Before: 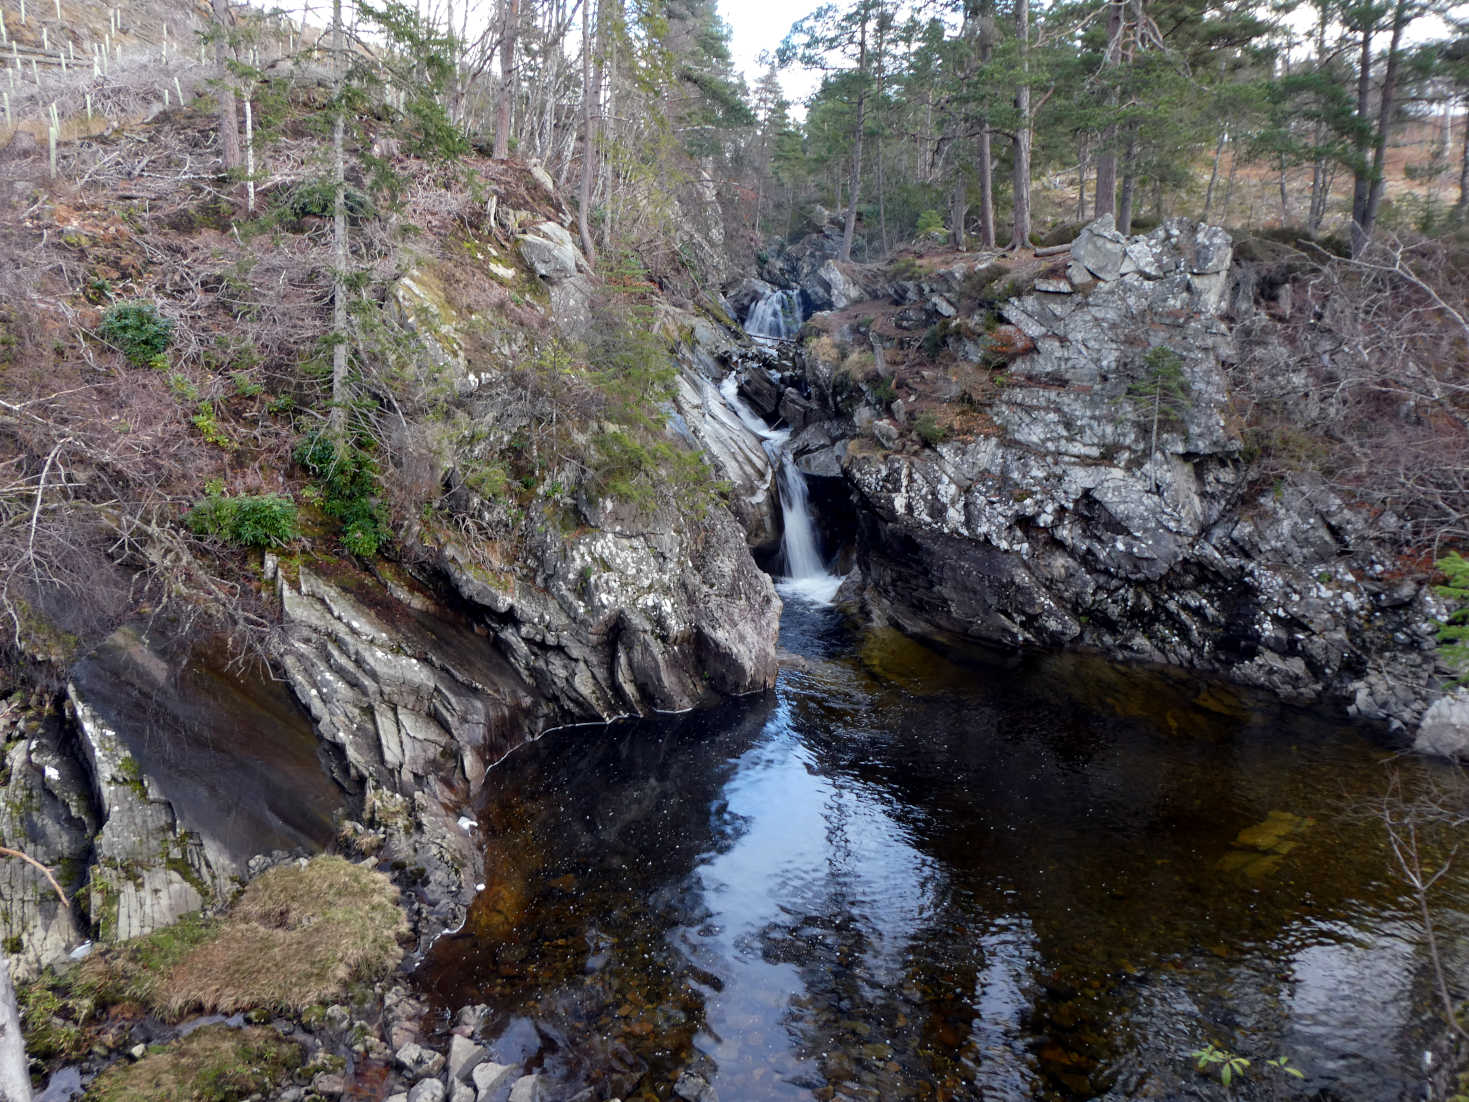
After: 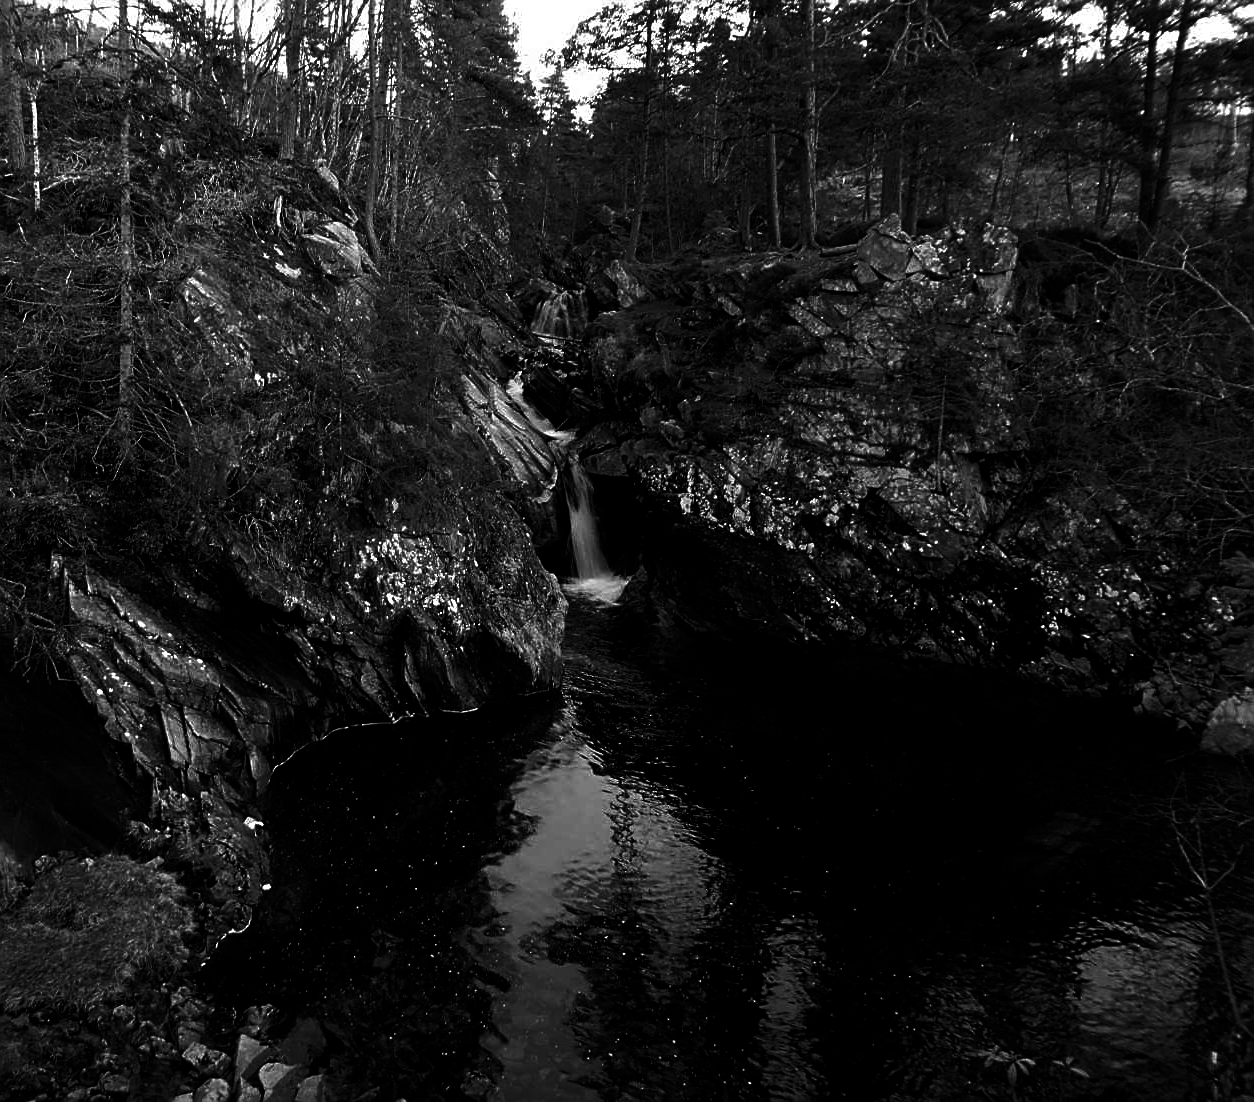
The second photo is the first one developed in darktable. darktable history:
contrast brightness saturation: contrast 0.02, brightness -1, saturation -1
crop and rotate: left 14.584%
sharpen: on, module defaults
